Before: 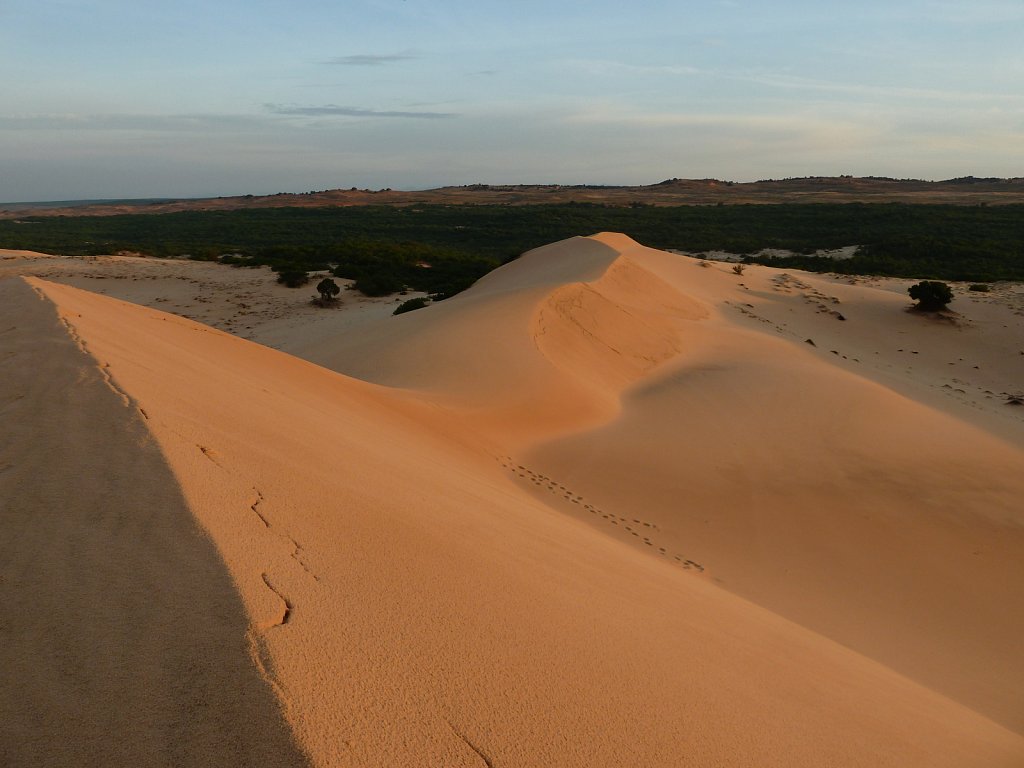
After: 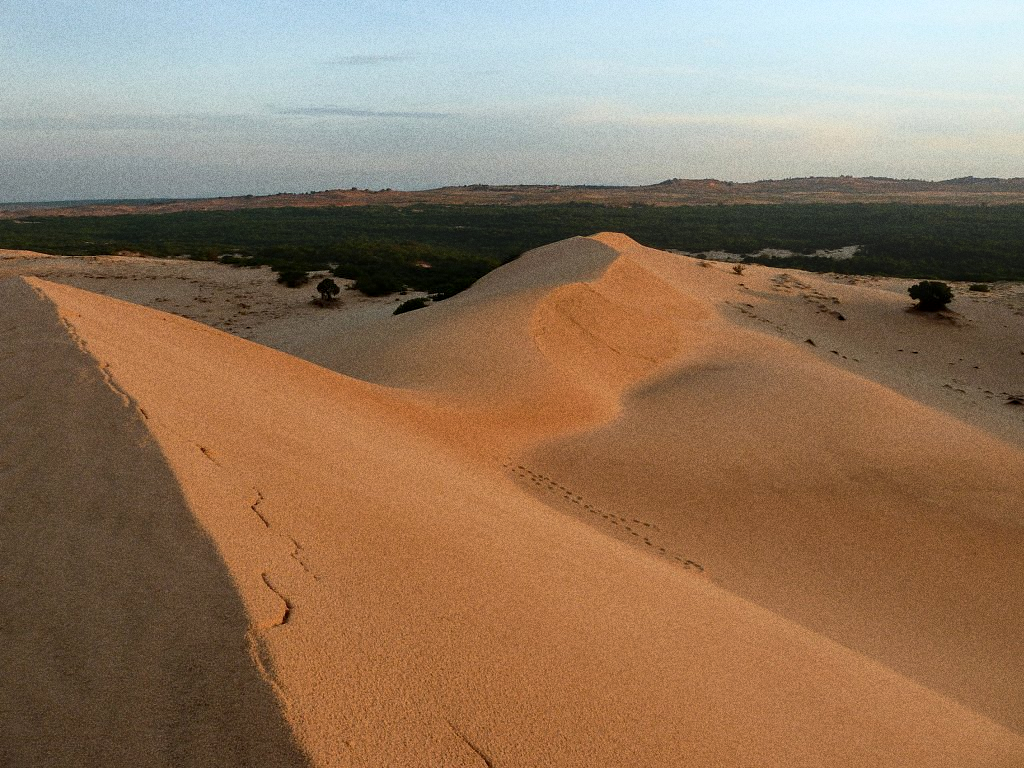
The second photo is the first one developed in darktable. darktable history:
bloom: on, module defaults
grain: coarseness 0.09 ISO, strength 40%
local contrast: on, module defaults
